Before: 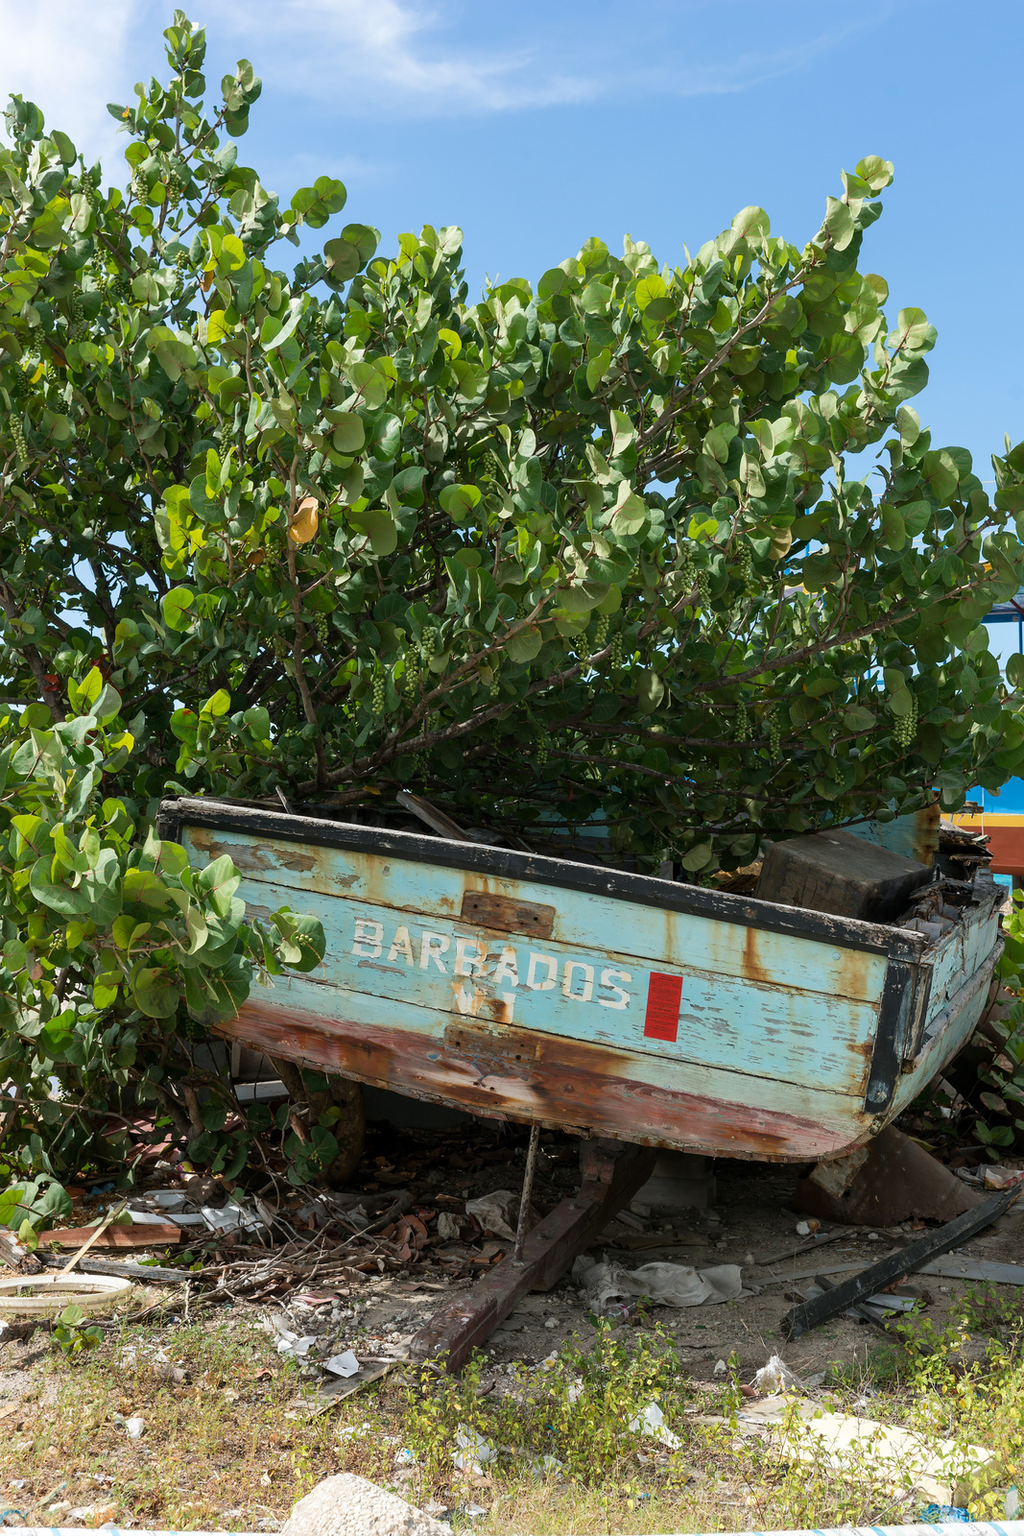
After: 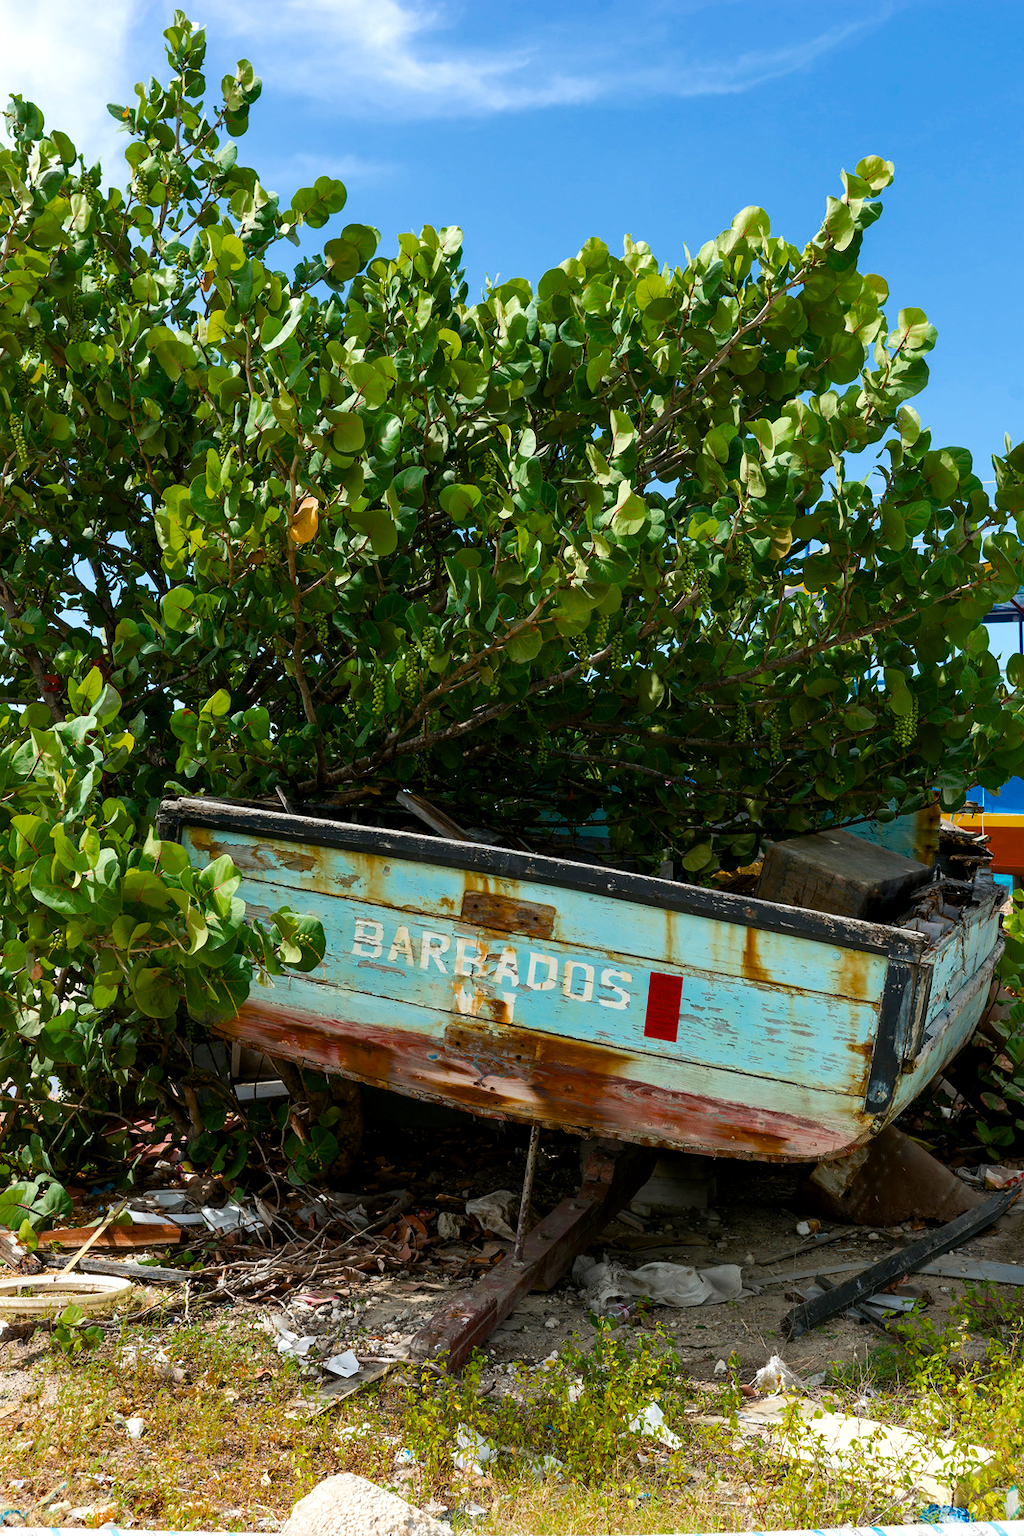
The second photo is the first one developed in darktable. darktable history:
color balance rgb: global offset › luminance -0.357%, perceptual saturation grading › global saturation 29.636%, perceptual brilliance grading › highlights 9.431%, perceptual brilliance grading › mid-tones 5.705%, global vibrance 16.584%, saturation formula JzAzBz (2021)
exposure: exposure -0.049 EV, compensate highlight preservation false
